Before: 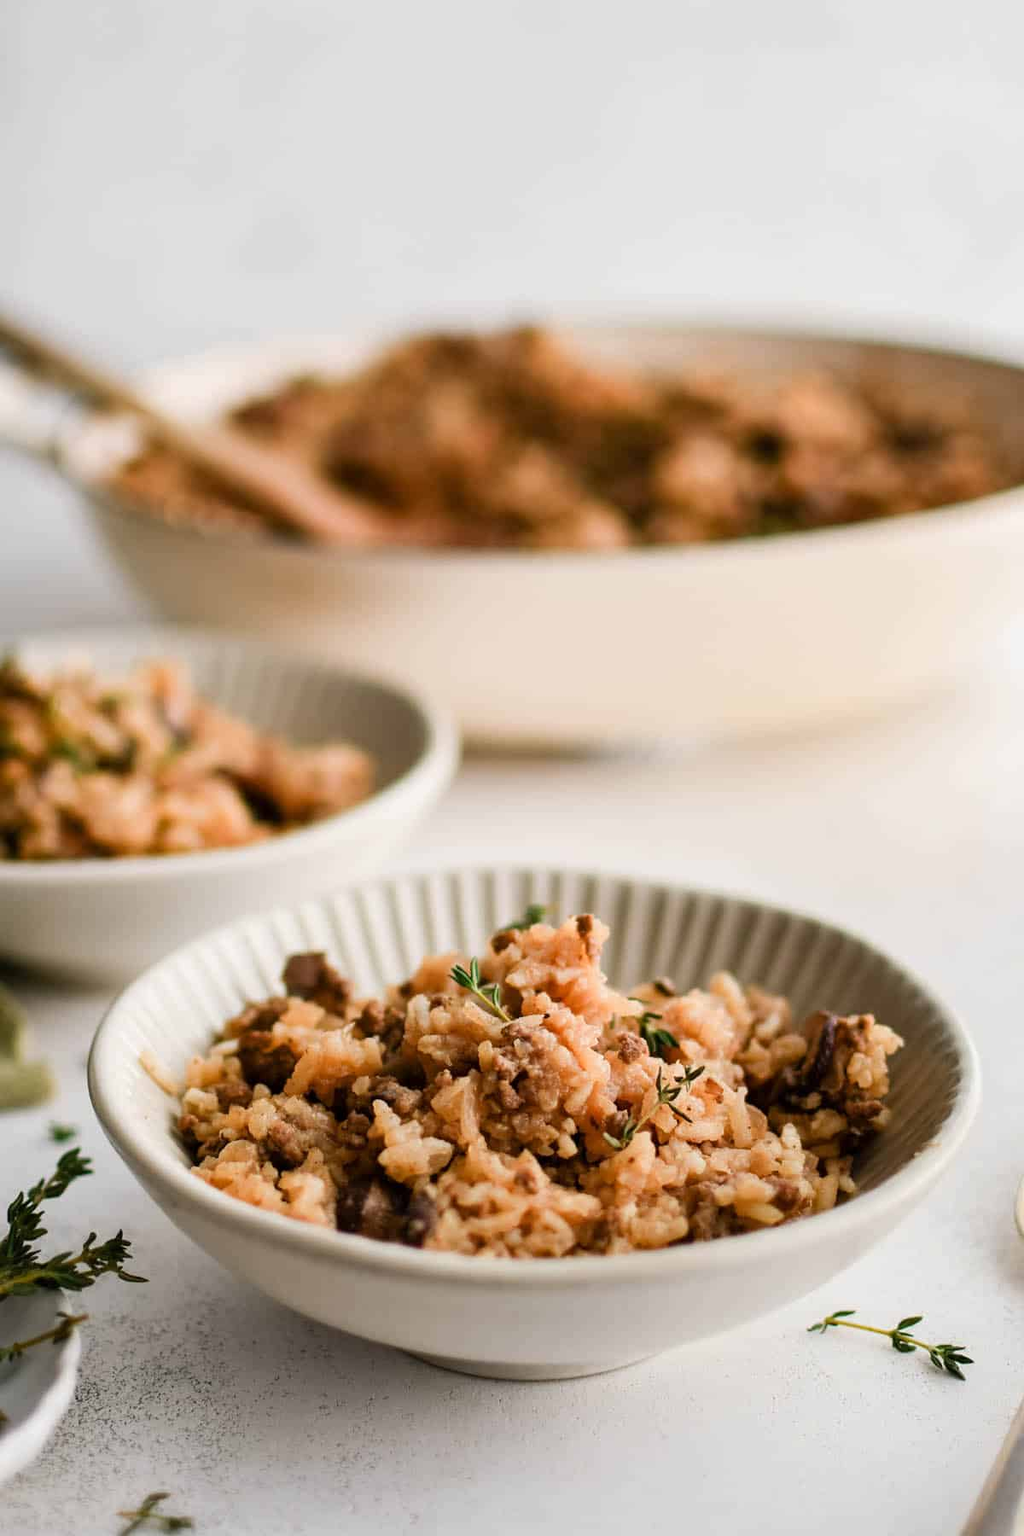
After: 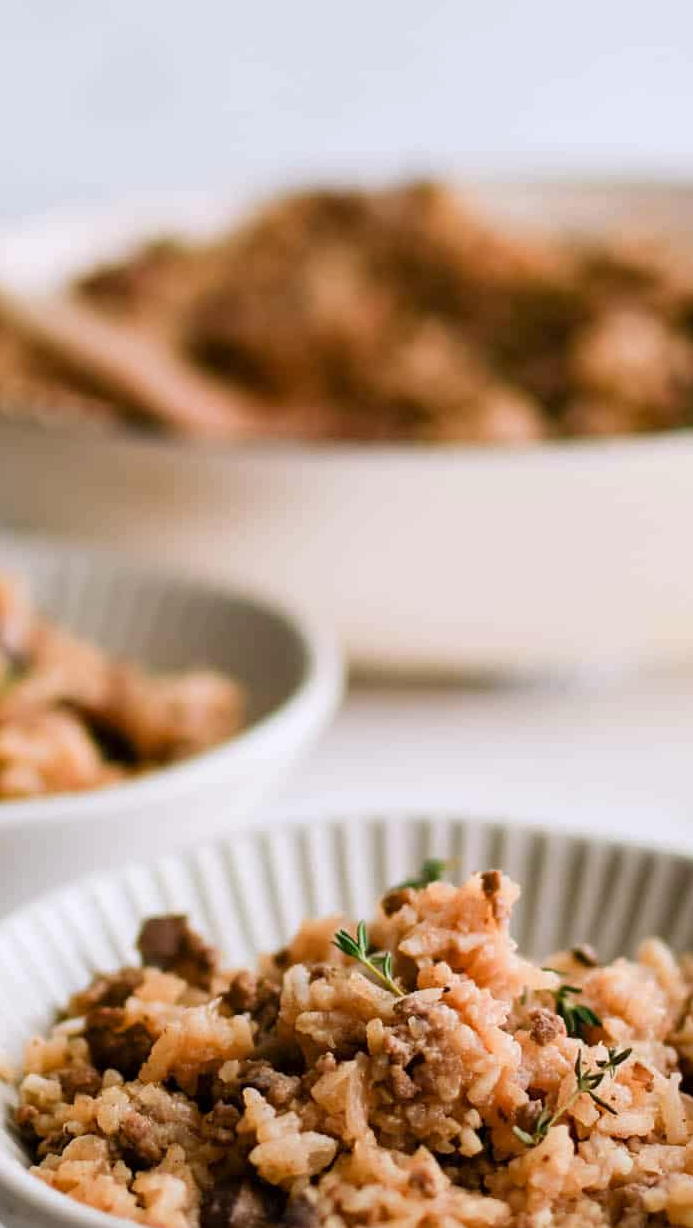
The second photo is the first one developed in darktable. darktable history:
crop: left 16.202%, top 11.208%, right 26.045%, bottom 20.557%
white balance: red 0.984, blue 1.059
